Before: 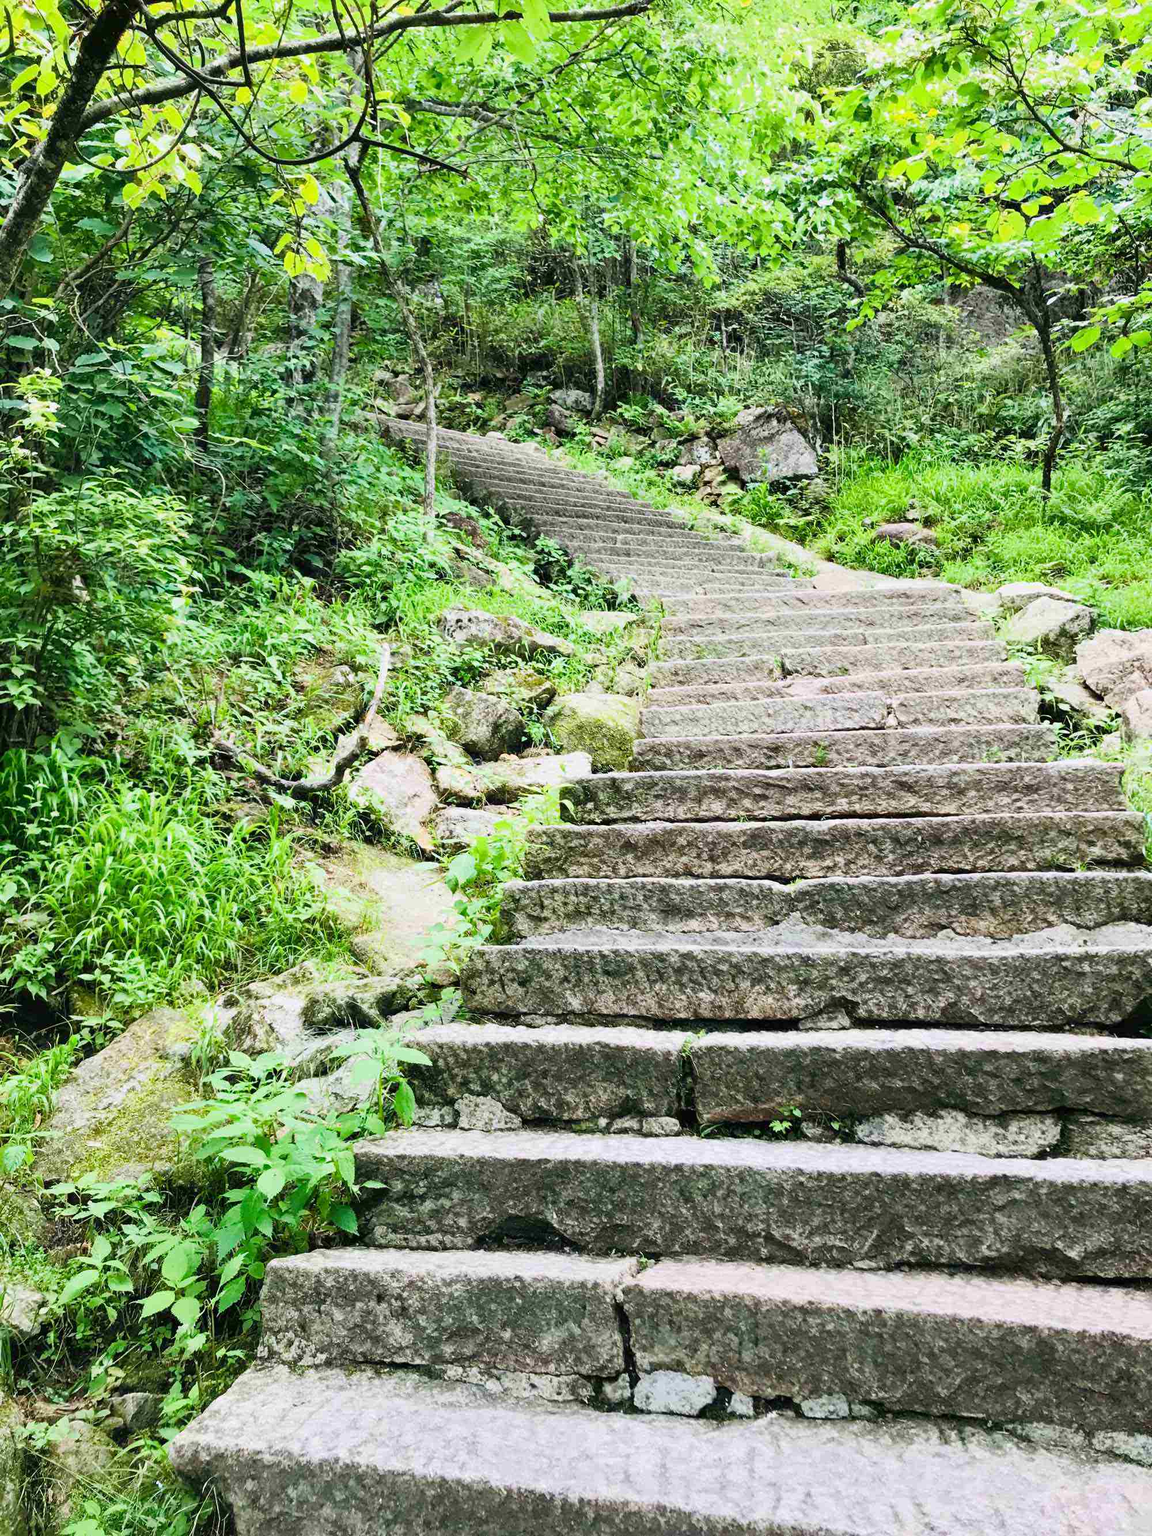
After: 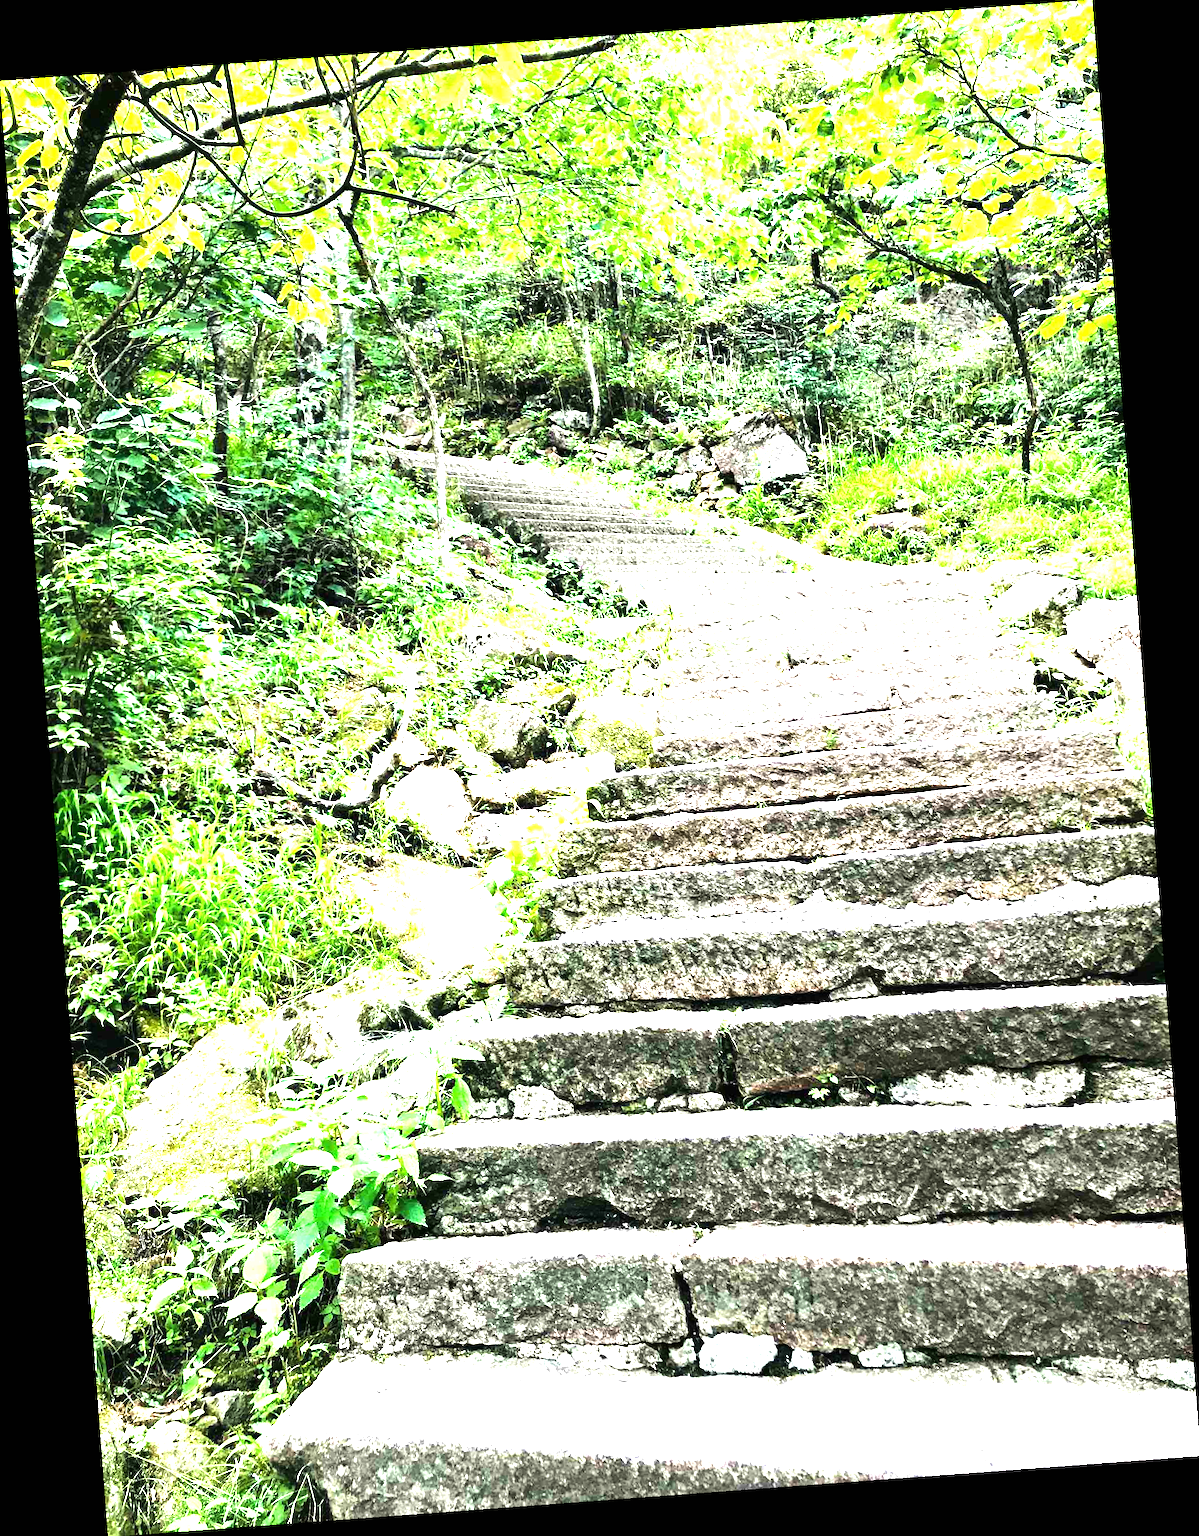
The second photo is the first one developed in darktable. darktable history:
rotate and perspective: rotation -4.25°, automatic cropping off
exposure: black level correction 0, exposure 0.877 EV, compensate exposure bias true, compensate highlight preservation false
tone equalizer: -8 EV -1.08 EV, -7 EV -1.01 EV, -6 EV -0.867 EV, -5 EV -0.578 EV, -3 EV 0.578 EV, -2 EV 0.867 EV, -1 EV 1.01 EV, +0 EV 1.08 EV, edges refinement/feathering 500, mask exposure compensation -1.57 EV, preserve details no
